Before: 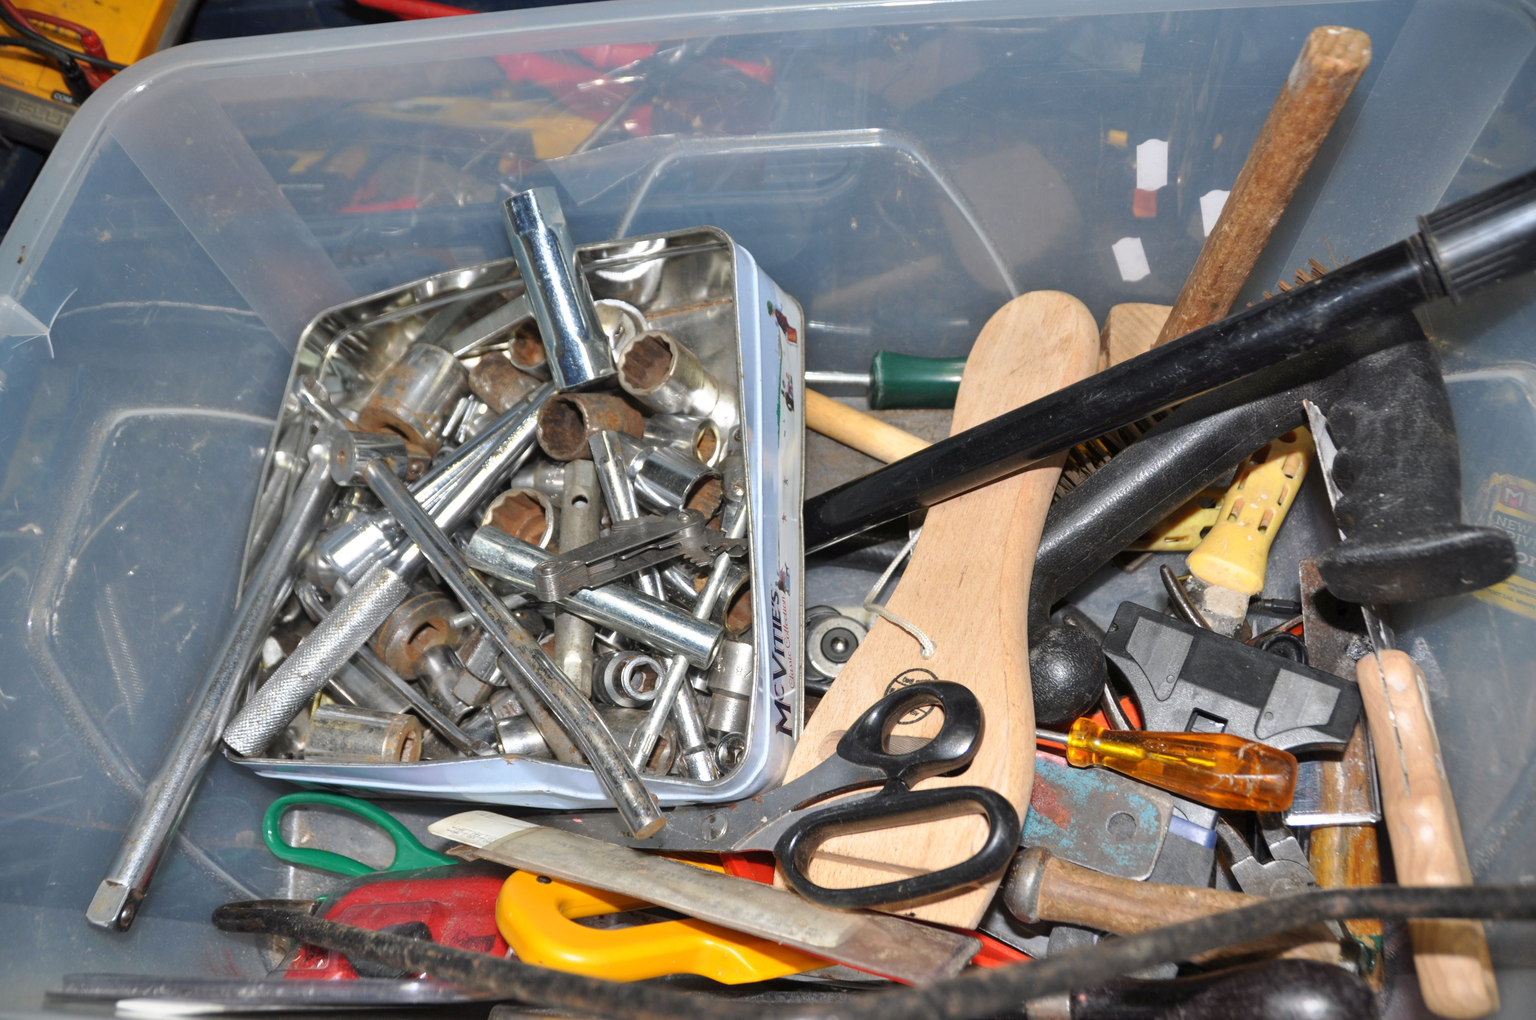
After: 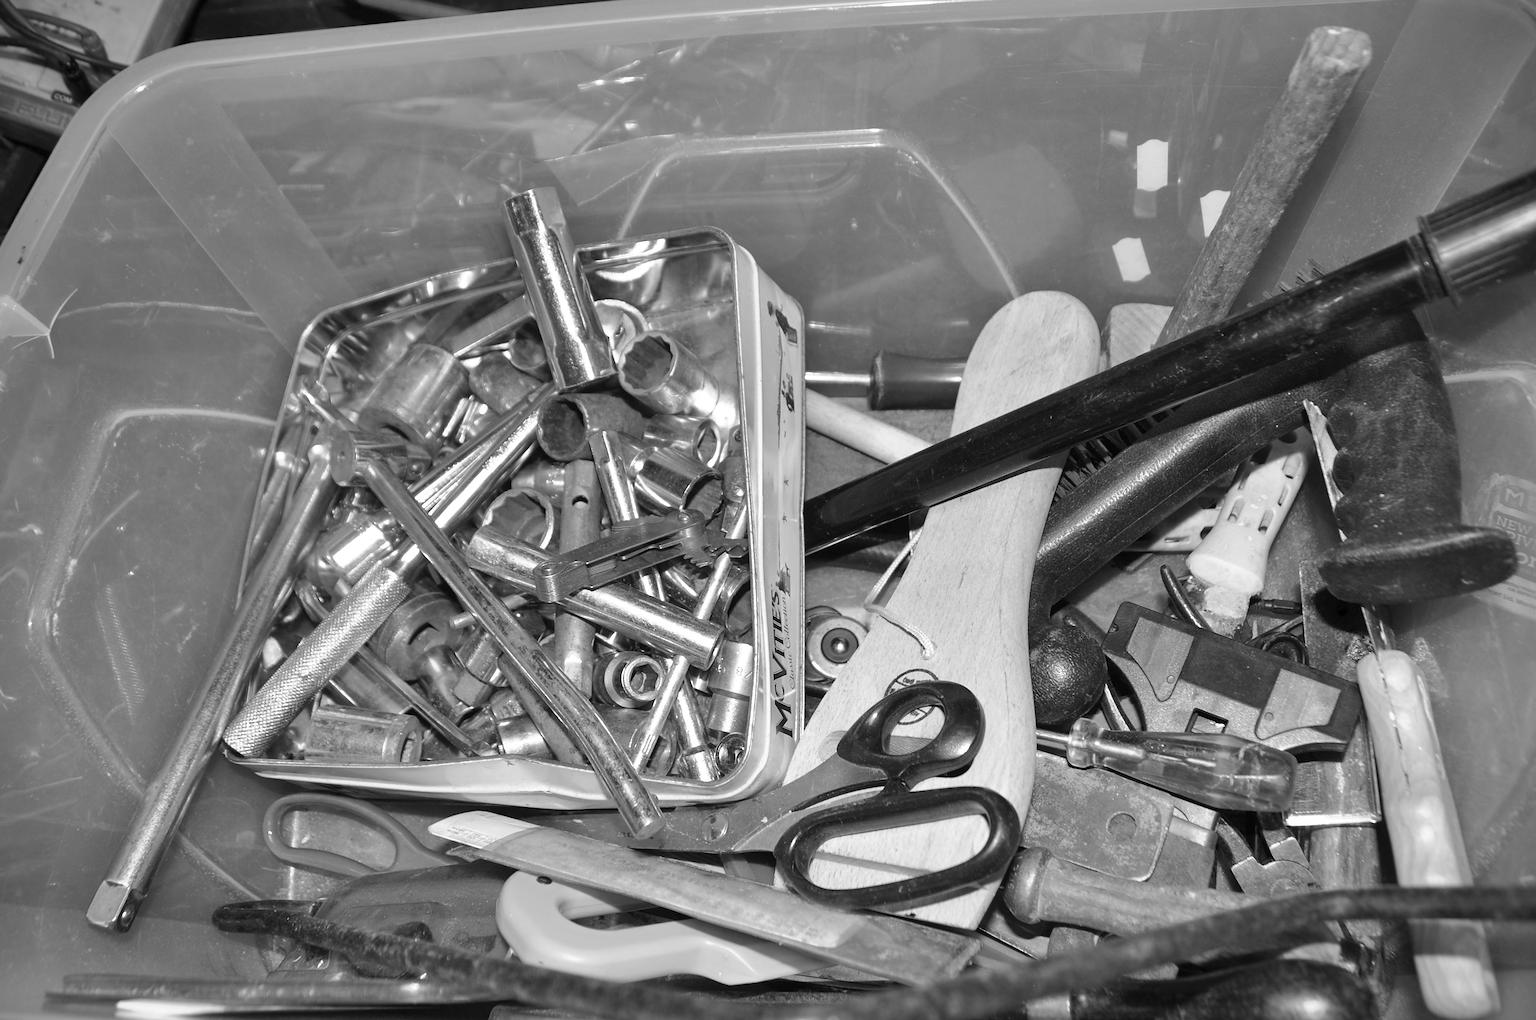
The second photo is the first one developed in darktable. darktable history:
sharpen: on, module defaults
color contrast: green-magenta contrast 0, blue-yellow contrast 0
